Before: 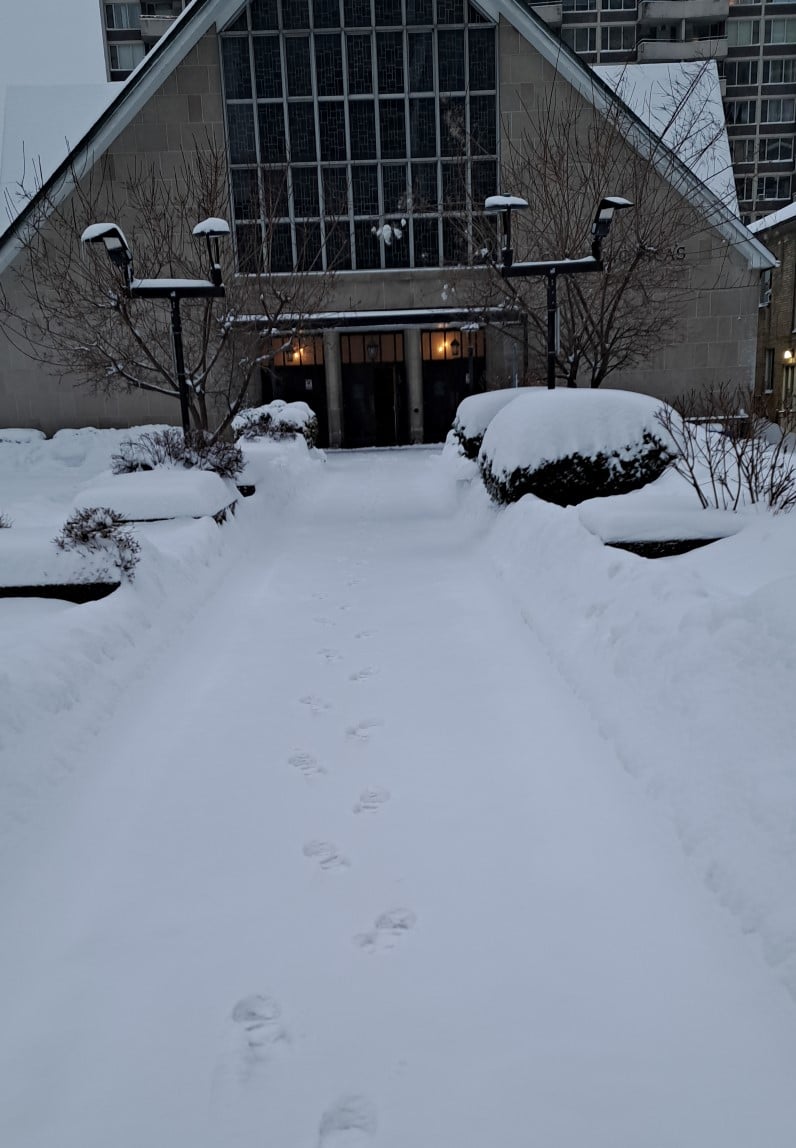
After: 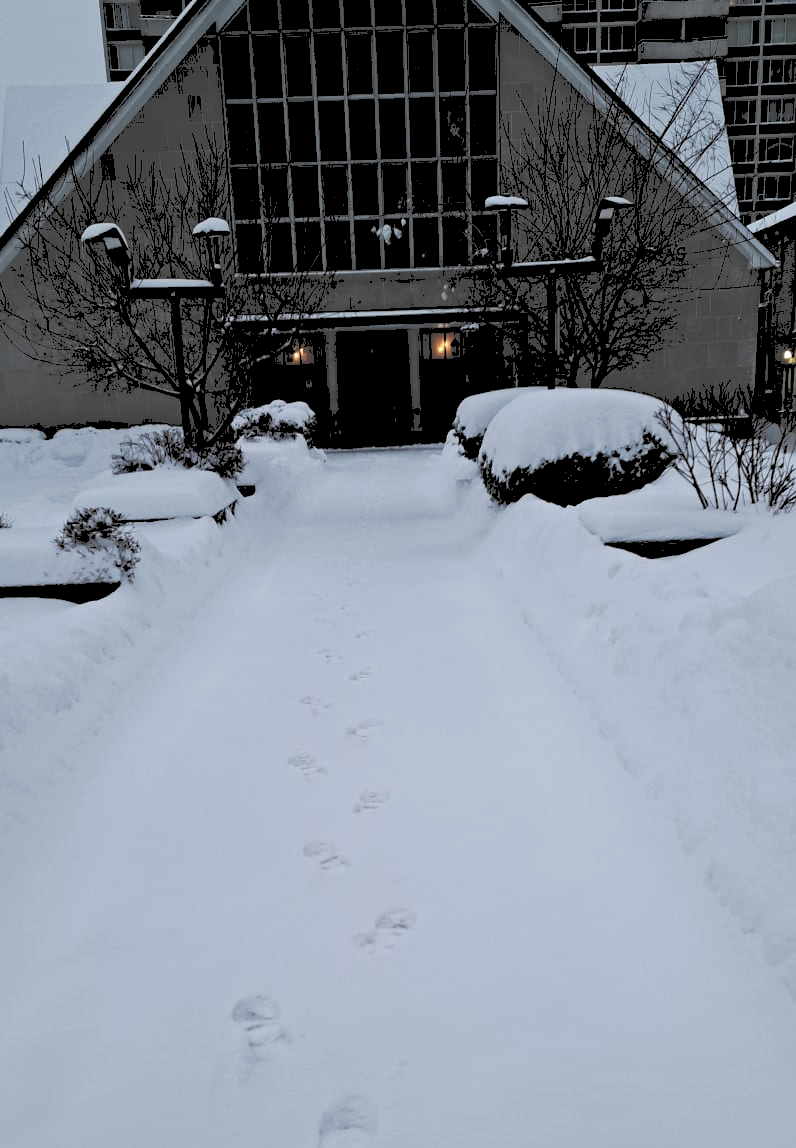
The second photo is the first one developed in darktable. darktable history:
rgb levels: levels [[0.034, 0.472, 0.904], [0, 0.5, 1], [0, 0.5, 1]]
exposure: compensate highlight preservation false
tone curve: curves: ch0 [(0, 0) (0.003, 0.273) (0.011, 0.276) (0.025, 0.276) (0.044, 0.28) (0.069, 0.283) (0.1, 0.288) (0.136, 0.293) (0.177, 0.302) (0.224, 0.321) (0.277, 0.349) (0.335, 0.393) (0.399, 0.448) (0.468, 0.51) (0.543, 0.589) (0.623, 0.677) (0.709, 0.761) (0.801, 0.839) (0.898, 0.909) (1, 1)], preserve colors none
